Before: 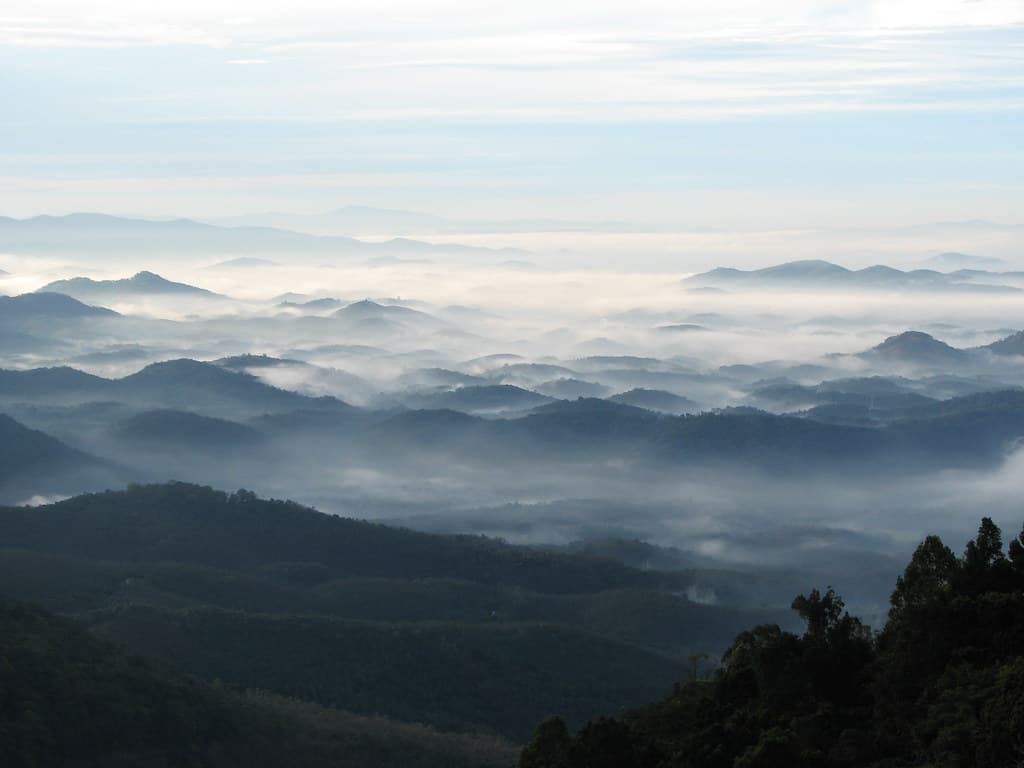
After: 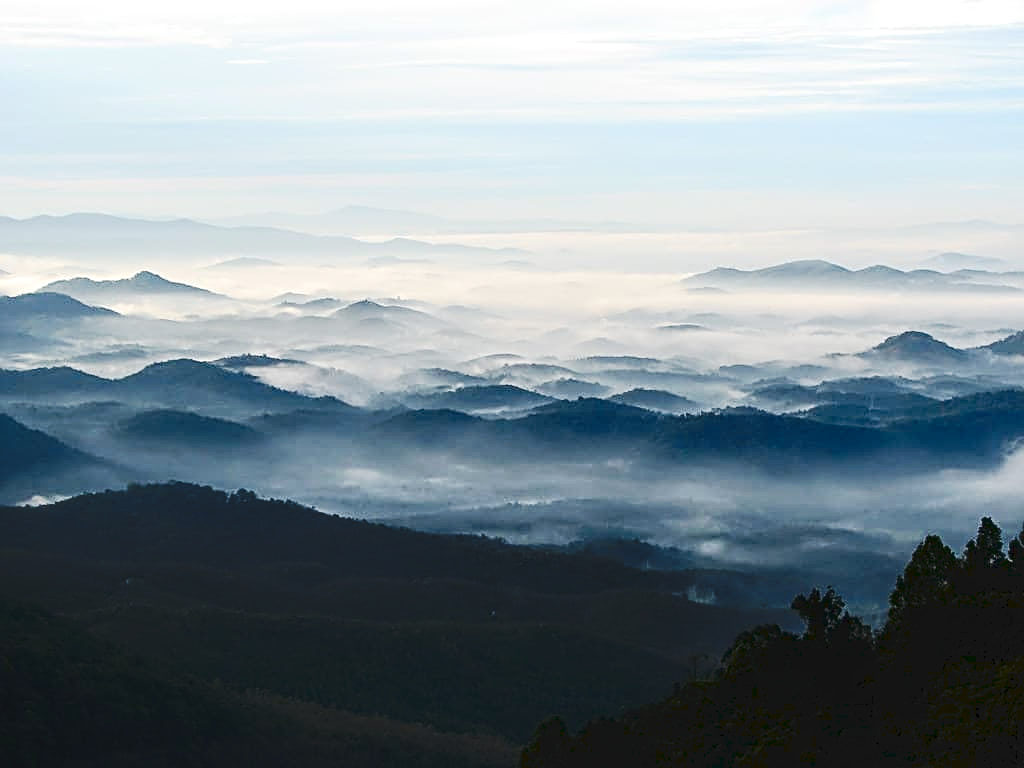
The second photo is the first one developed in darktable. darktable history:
tone curve: curves: ch0 [(0, 0) (0.003, 0.049) (0.011, 0.052) (0.025, 0.061) (0.044, 0.08) (0.069, 0.101) (0.1, 0.119) (0.136, 0.139) (0.177, 0.172) (0.224, 0.222) (0.277, 0.292) (0.335, 0.367) (0.399, 0.444) (0.468, 0.538) (0.543, 0.623) (0.623, 0.713) (0.709, 0.784) (0.801, 0.844) (0.898, 0.916) (1, 1)], preserve colors none
local contrast: on, module defaults
contrast brightness saturation: contrast 0.185, brightness -0.11, saturation 0.211
sharpen: radius 2.71, amount 0.658
